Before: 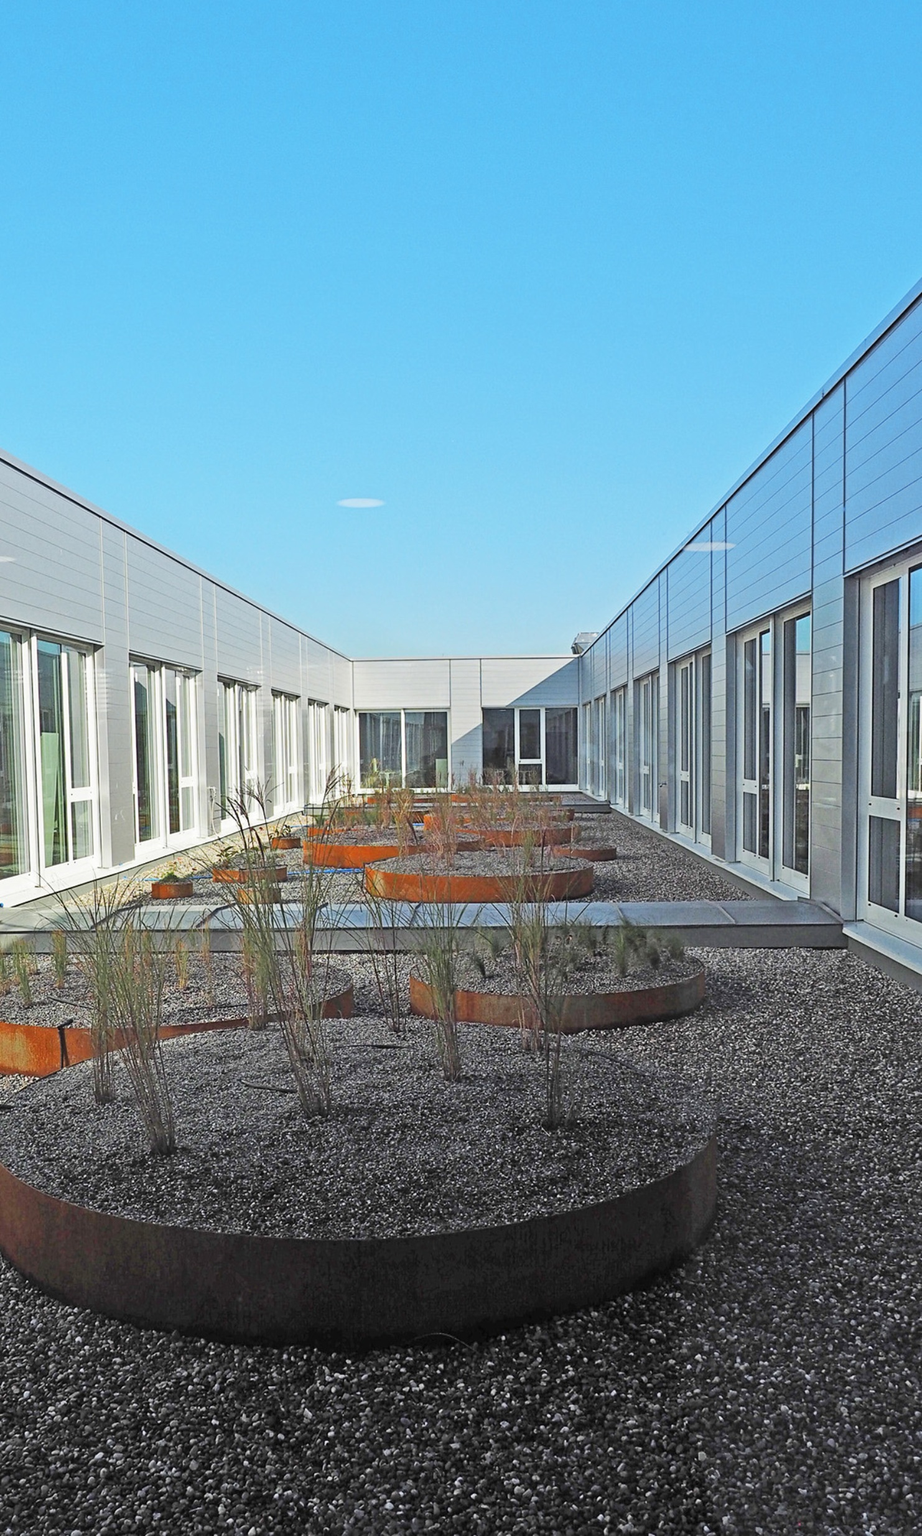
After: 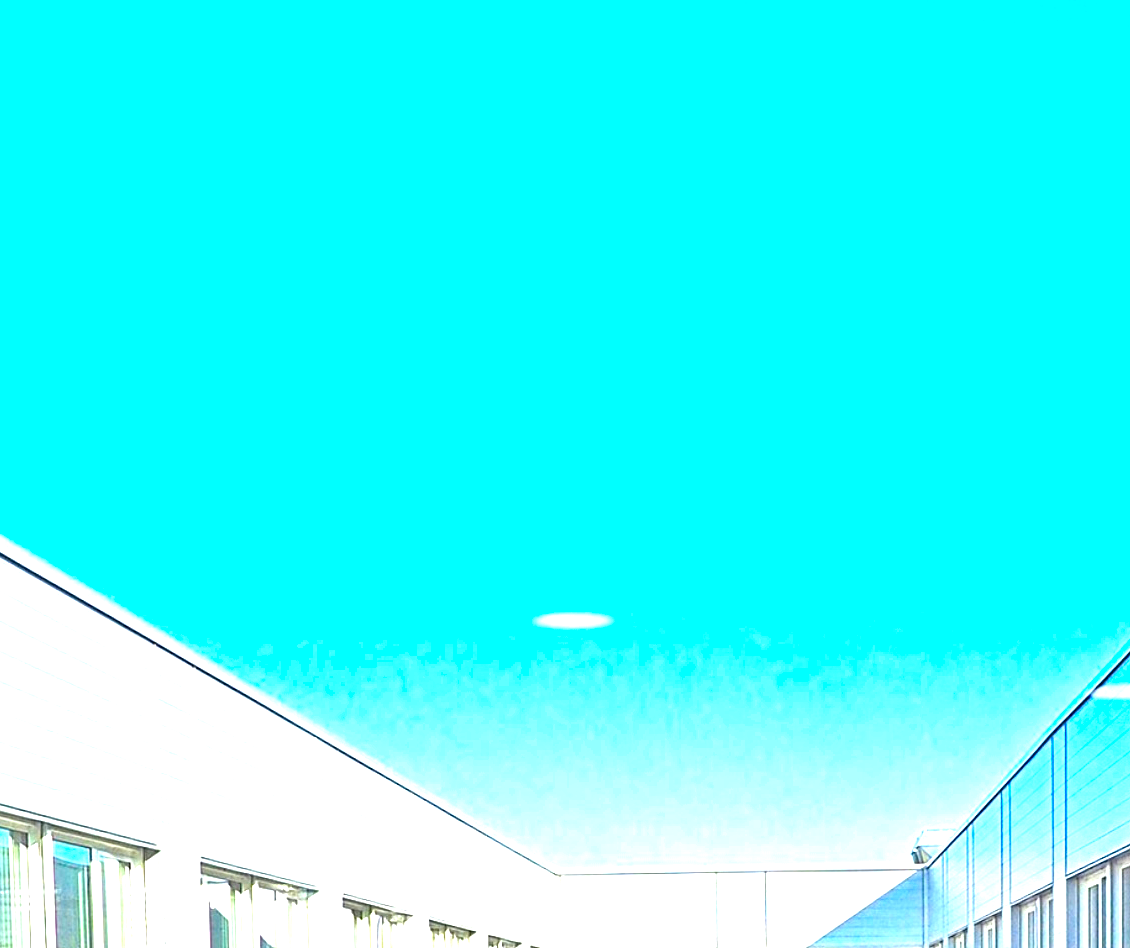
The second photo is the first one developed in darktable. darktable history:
exposure: black level correction 0, exposure 1.507 EV, compensate exposure bias true, compensate highlight preservation false
color balance rgb: power › hue 60.63°, perceptual saturation grading › global saturation 39.732%, perceptual brilliance grading › global brilliance 9.351%, perceptual brilliance grading › shadows 14.236%, global vibrance 16.428%, saturation formula JzAzBz (2021)
crop: left 0.521%, top 7.632%, right 23.191%, bottom 53.968%
contrast brightness saturation: contrast 0.037, saturation 0.155
